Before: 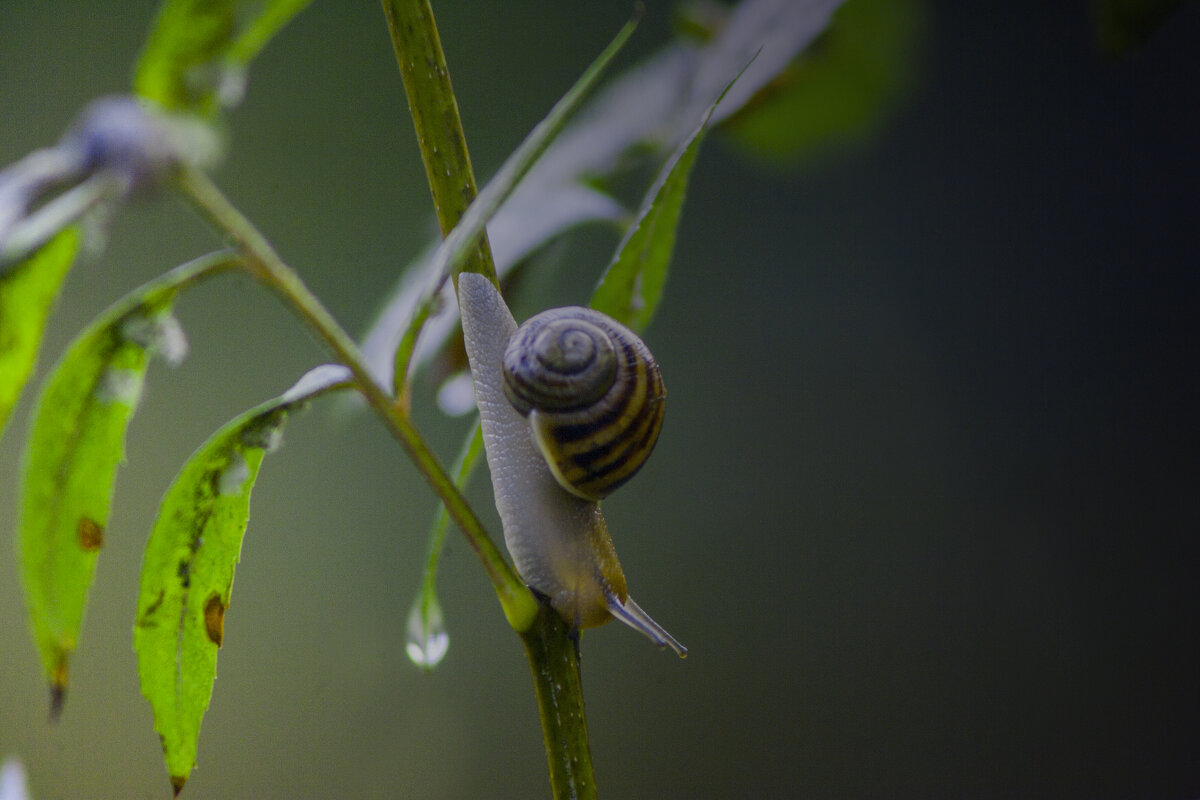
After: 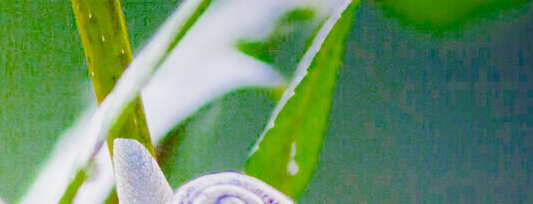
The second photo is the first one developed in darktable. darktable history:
crop: left 28.787%, top 16.845%, right 26.727%, bottom 57.619%
filmic rgb: black relative exposure -7.65 EV, white relative exposure 4.56 EV, hardness 3.61, preserve chrominance no, color science v5 (2021)
exposure: black level correction 0, exposure 2.378 EV, compensate highlight preservation false
color balance rgb: perceptual saturation grading › global saturation 31.069%, perceptual brilliance grading › mid-tones 9.794%, perceptual brilliance grading › shadows 14.514%, global vibrance 15.725%, saturation formula JzAzBz (2021)
